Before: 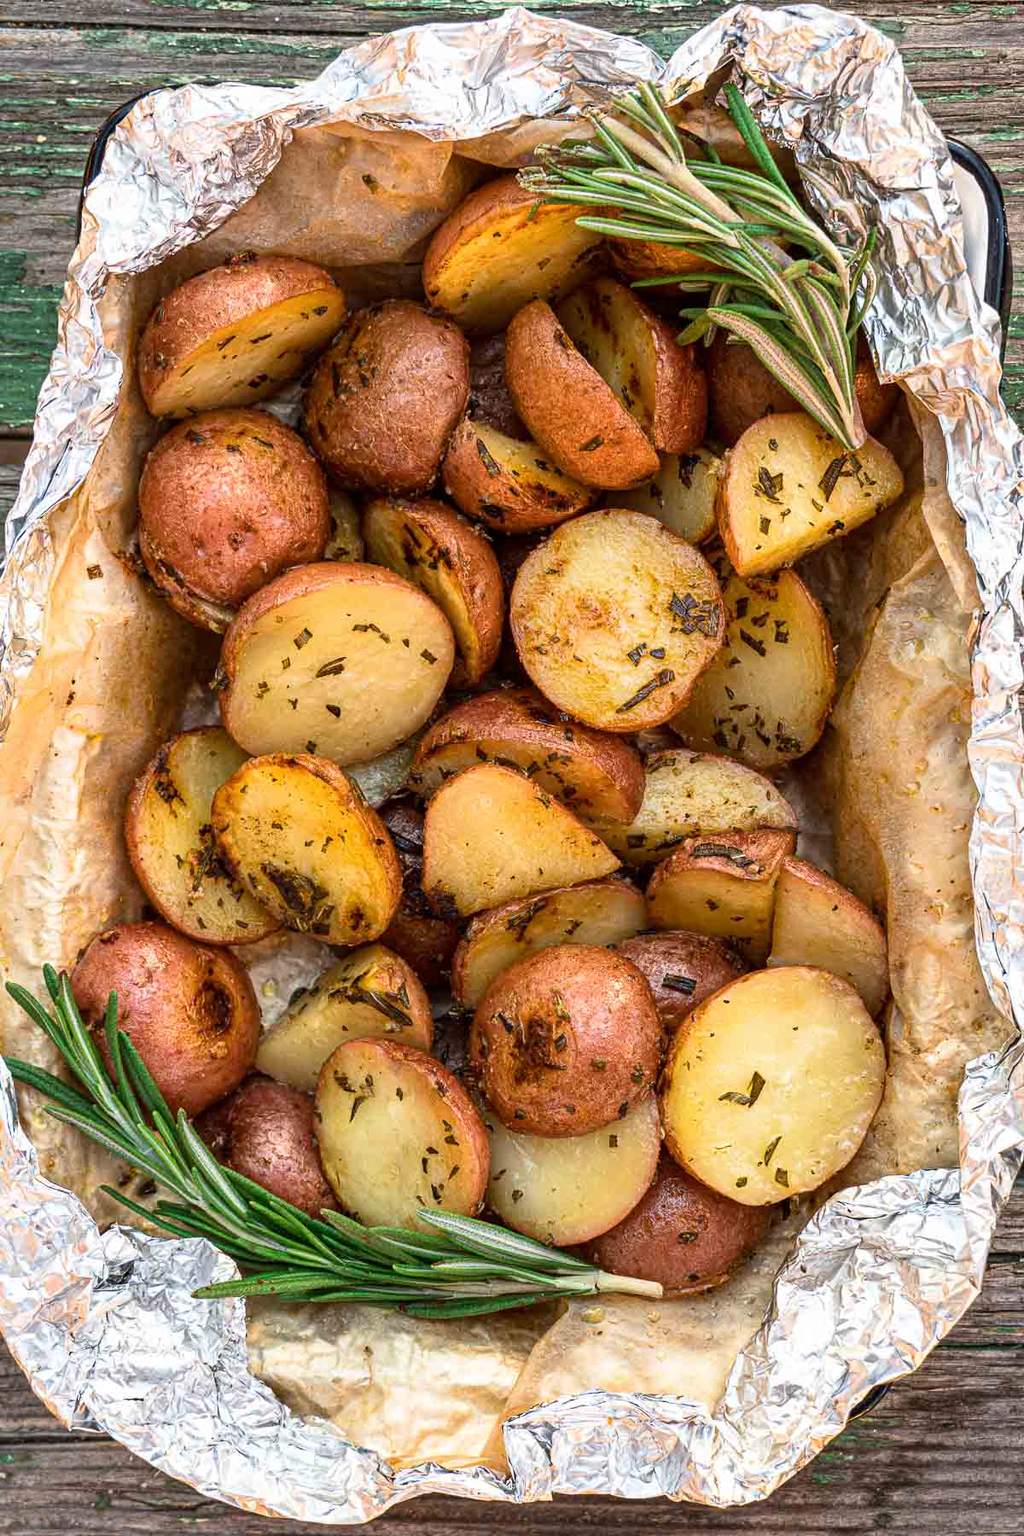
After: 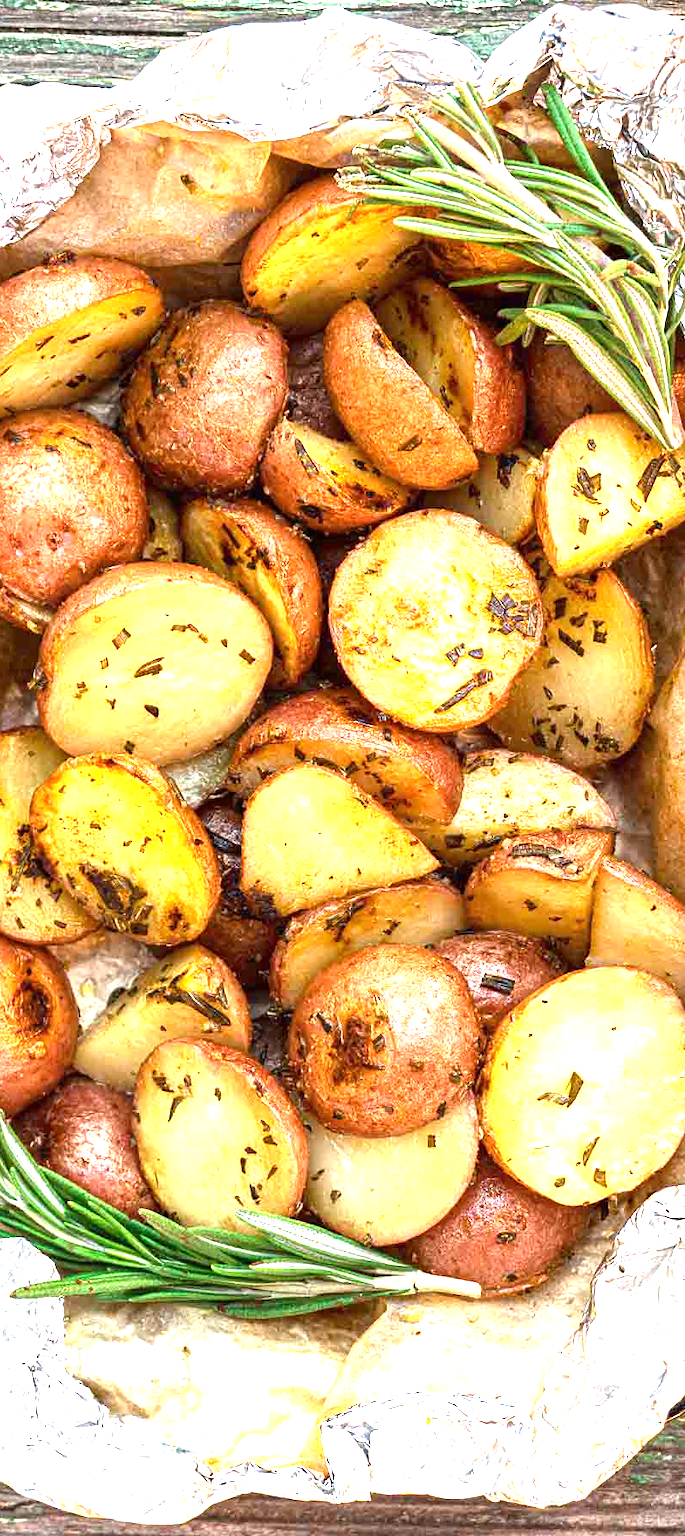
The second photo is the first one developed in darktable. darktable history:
exposure: black level correction 0, exposure 1.454 EV, compensate highlight preservation false
crop and rotate: left 17.792%, right 15.217%
